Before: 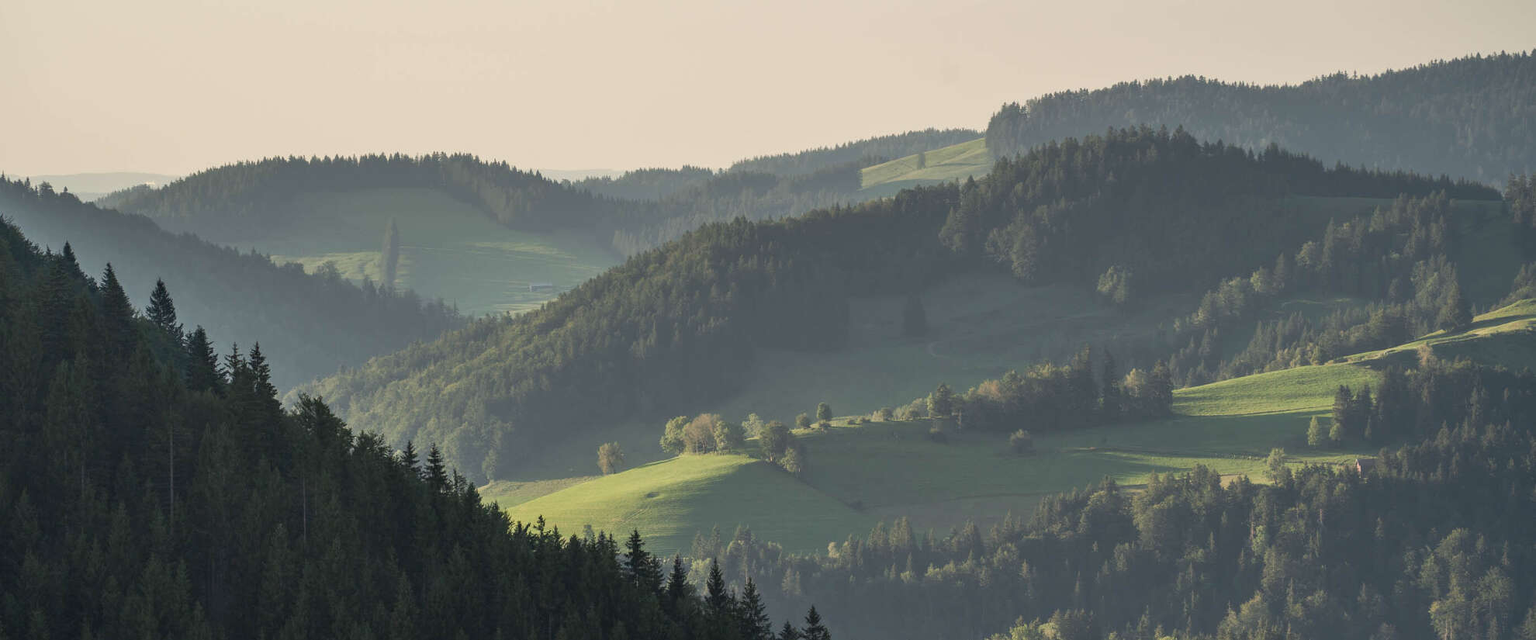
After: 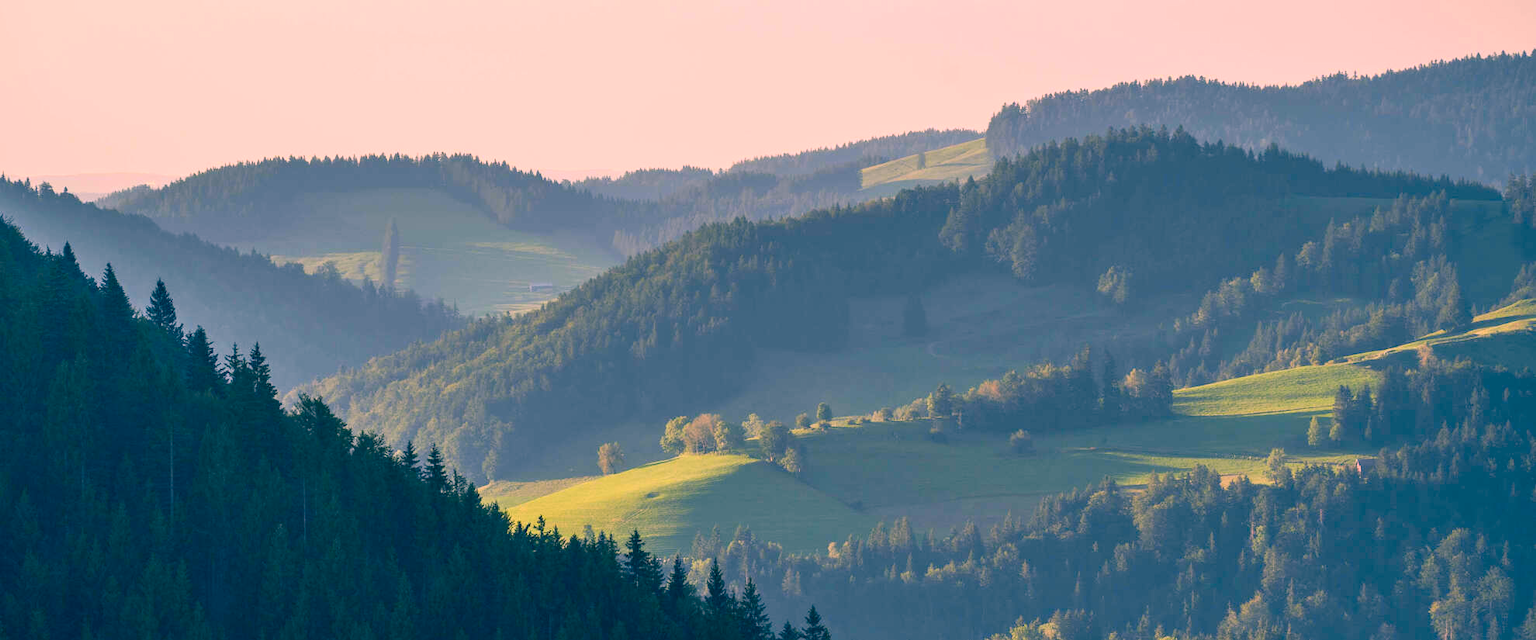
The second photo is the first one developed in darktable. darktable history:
color correction: highlights a* 17.03, highlights b* 0.205, shadows a* -15.38, shadows b* -14.56, saturation 1.5
color zones: mix -62.47%
base curve: curves: ch0 [(0, 0) (0.666, 0.806) (1, 1)]
